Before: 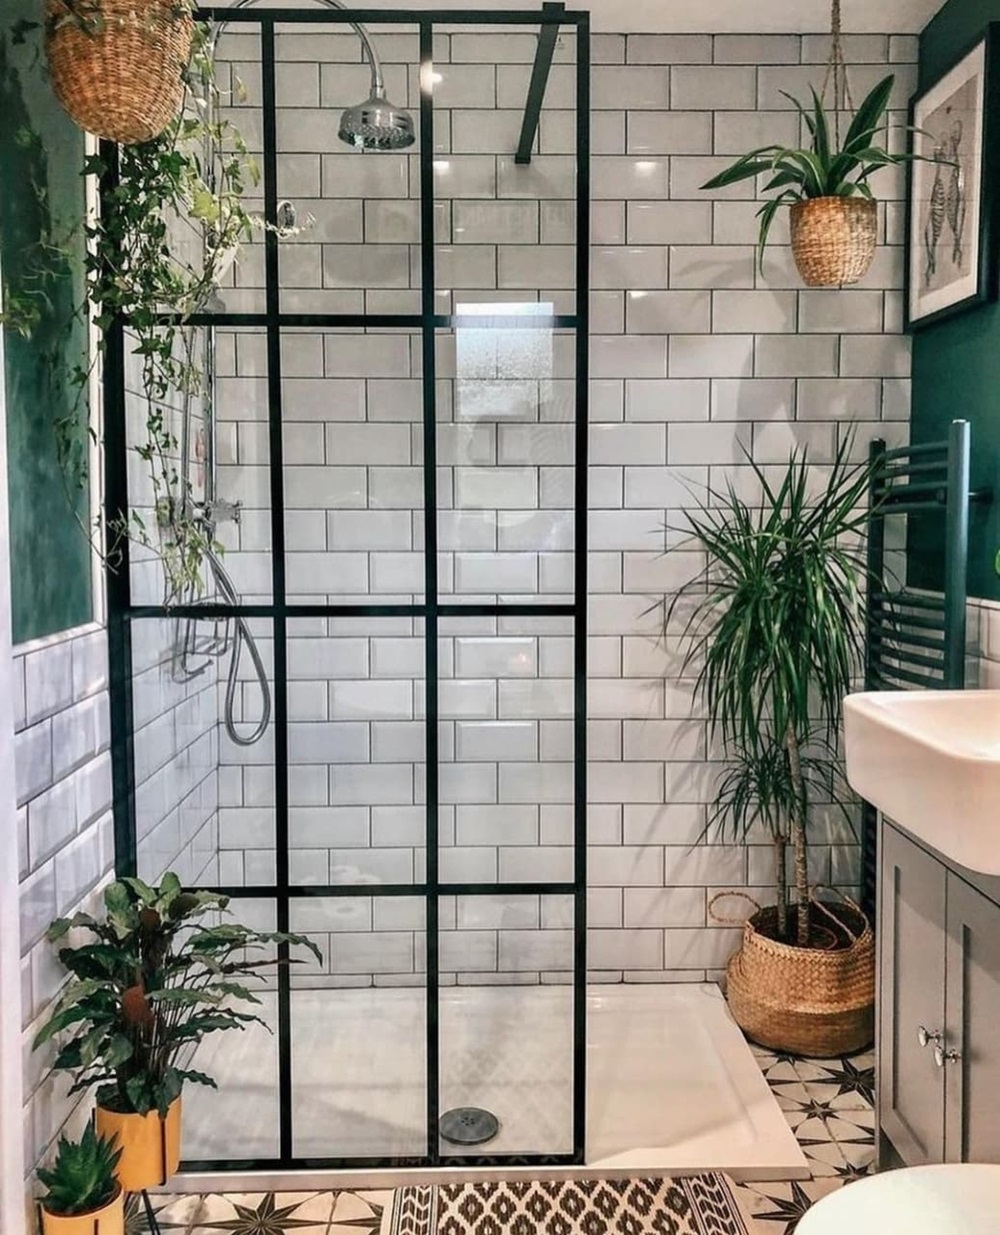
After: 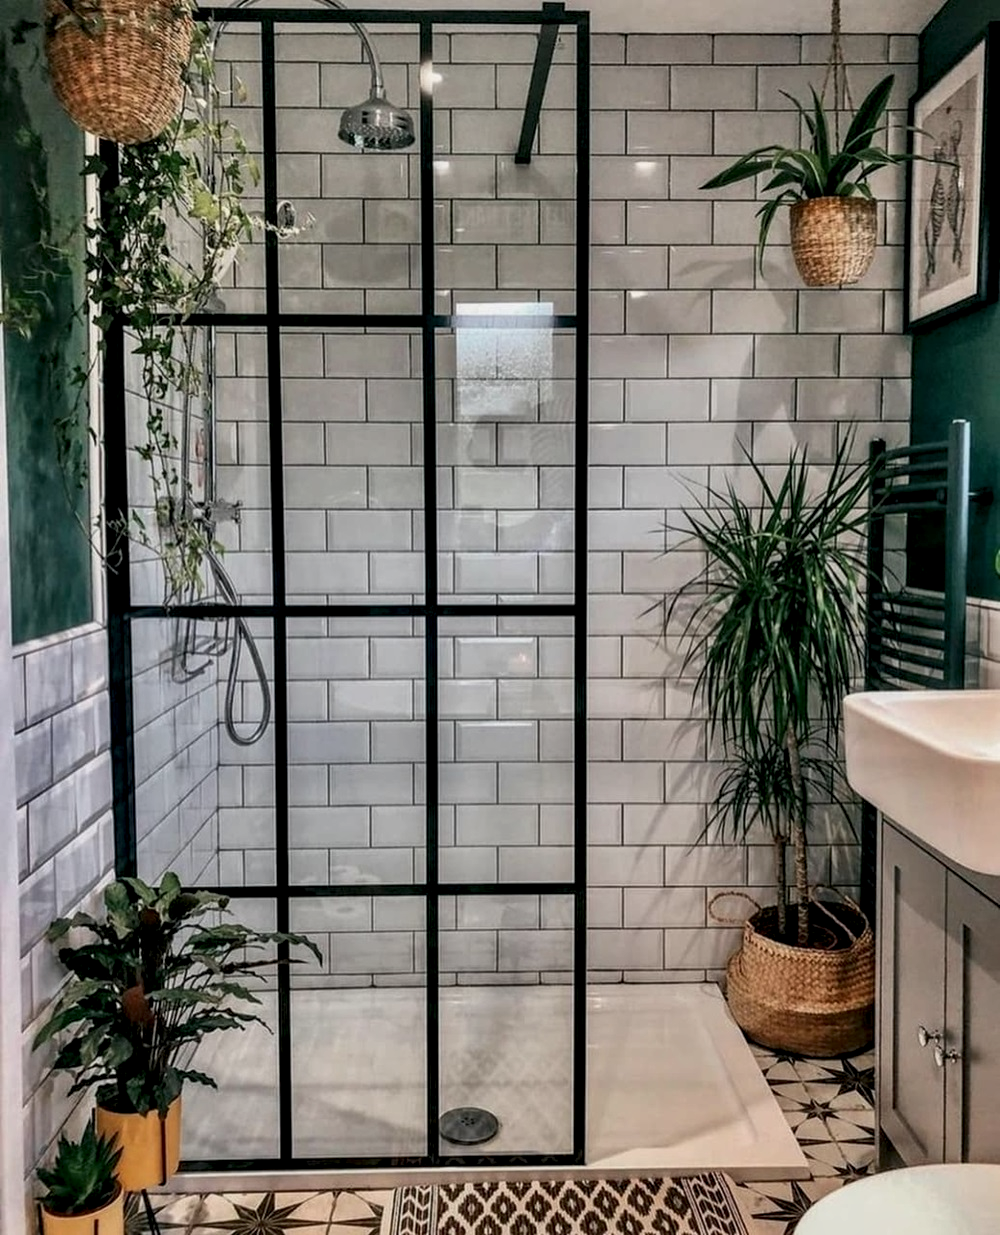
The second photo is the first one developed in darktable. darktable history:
exposure: exposure -0.462 EV, compensate highlight preservation false
shadows and highlights: shadows 25, highlights -48, soften with gaussian
local contrast: detail 135%, midtone range 0.75
